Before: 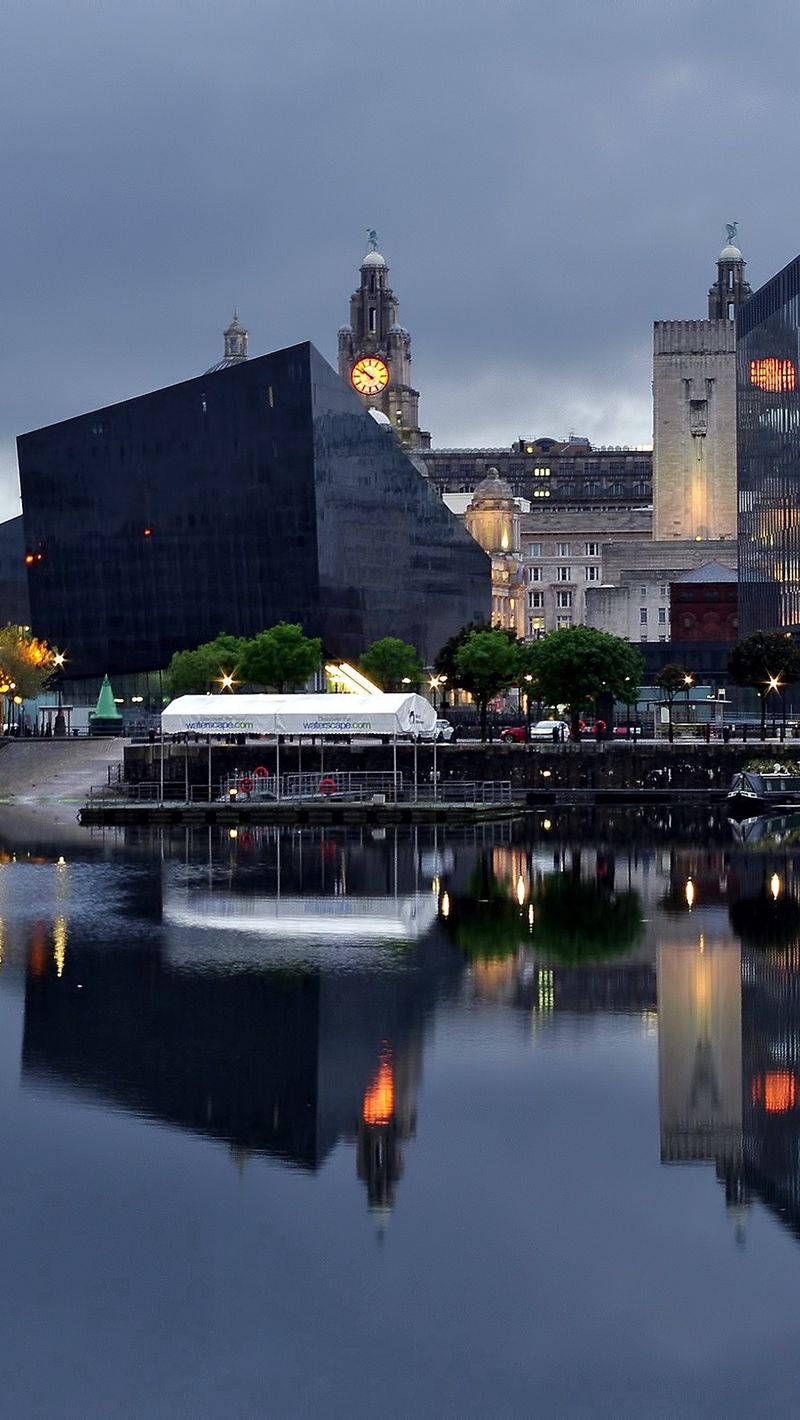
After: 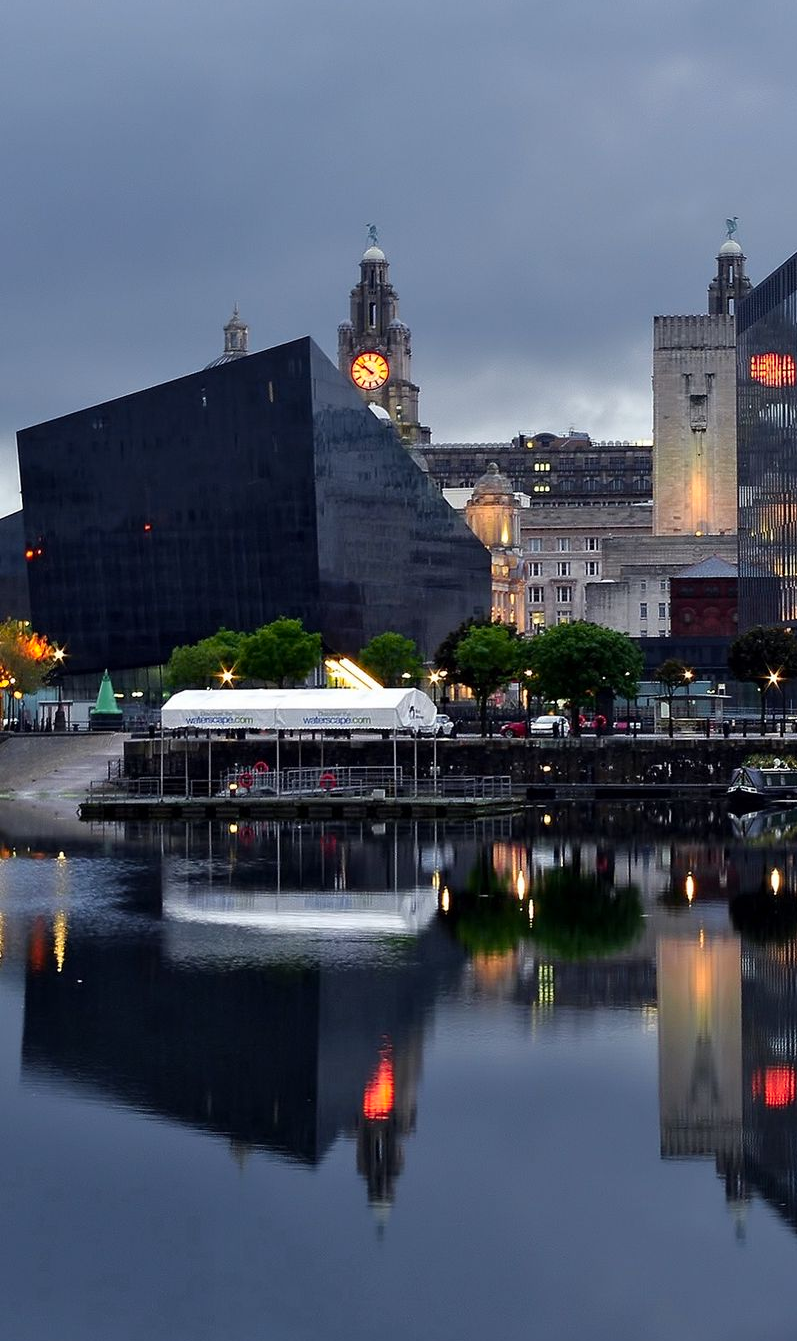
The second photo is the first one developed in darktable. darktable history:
color zones: curves: ch1 [(0.24, 0.629) (0.75, 0.5)]; ch2 [(0.255, 0.454) (0.745, 0.491)]
crop: top 0.418%, right 0.265%, bottom 5.101%
